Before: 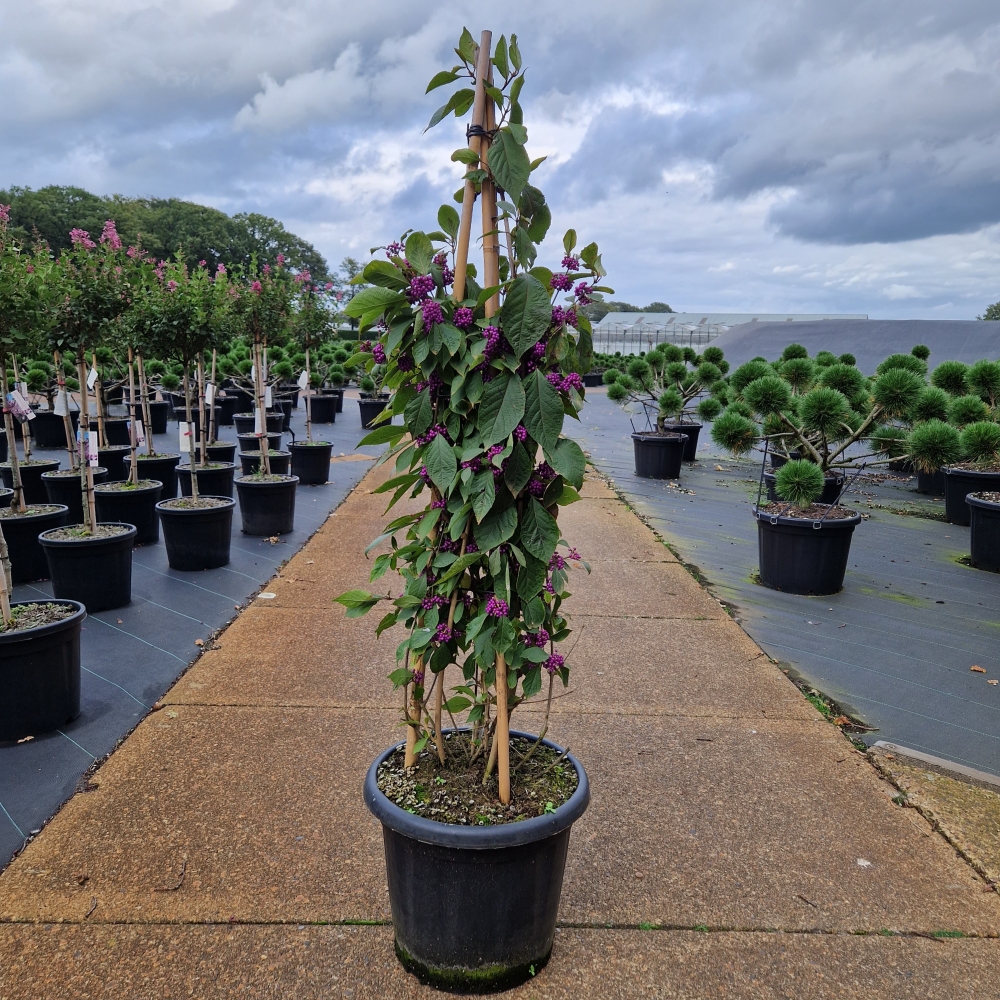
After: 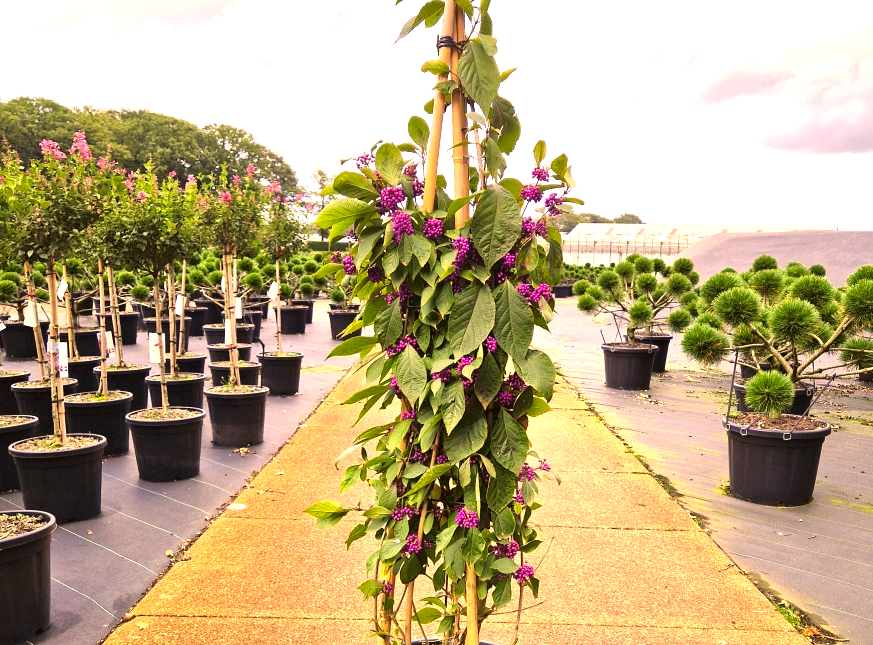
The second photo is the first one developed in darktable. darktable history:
crop: left 3.015%, top 8.969%, right 9.647%, bottom 26.457%
color correction: highlights a* 17.94, highlights b* 35.39, shadows a* 1.48, shadows b* 6.42, saturation 1.01
exposure: black level correction 0, exposure 1.675 EV, compensate exposure bias true, compensate highlight preservation false
